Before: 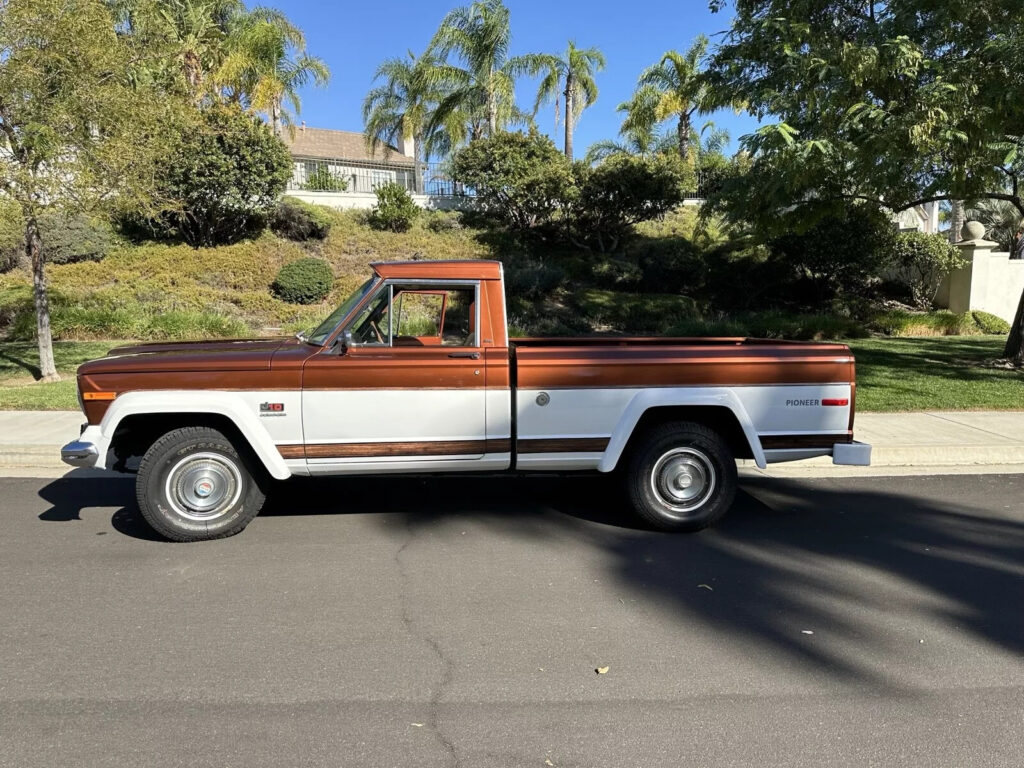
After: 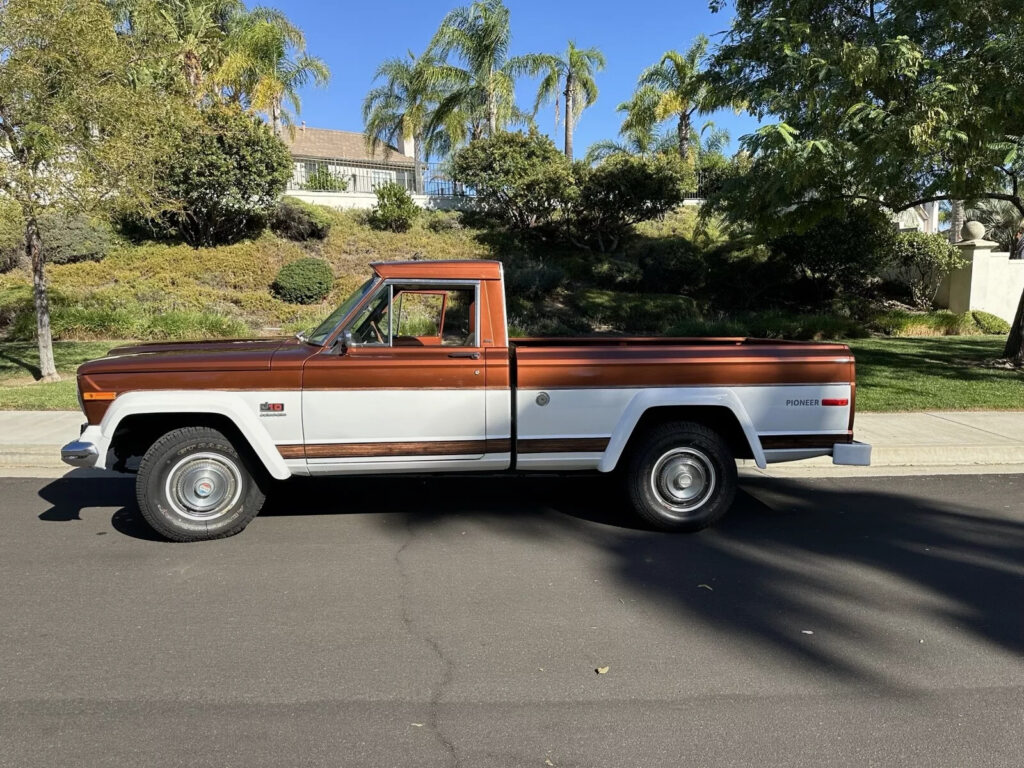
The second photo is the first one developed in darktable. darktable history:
exposure: compensate highlight preservation false
graduated density: rotation -180°, offset 27.42
